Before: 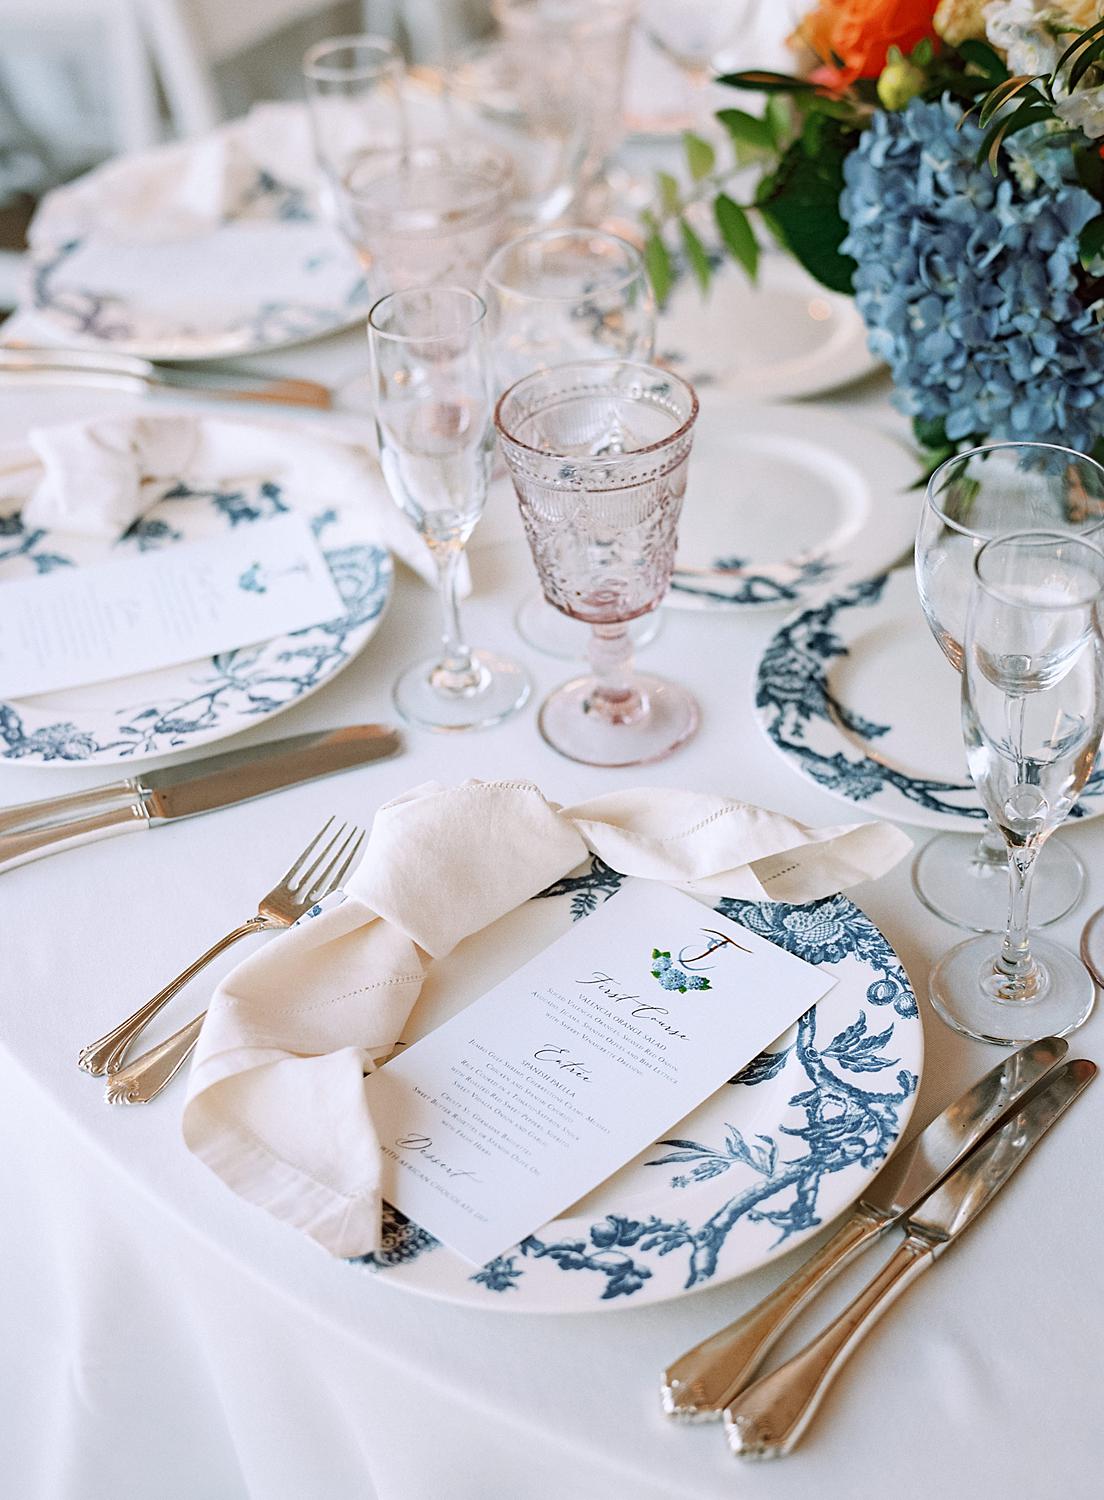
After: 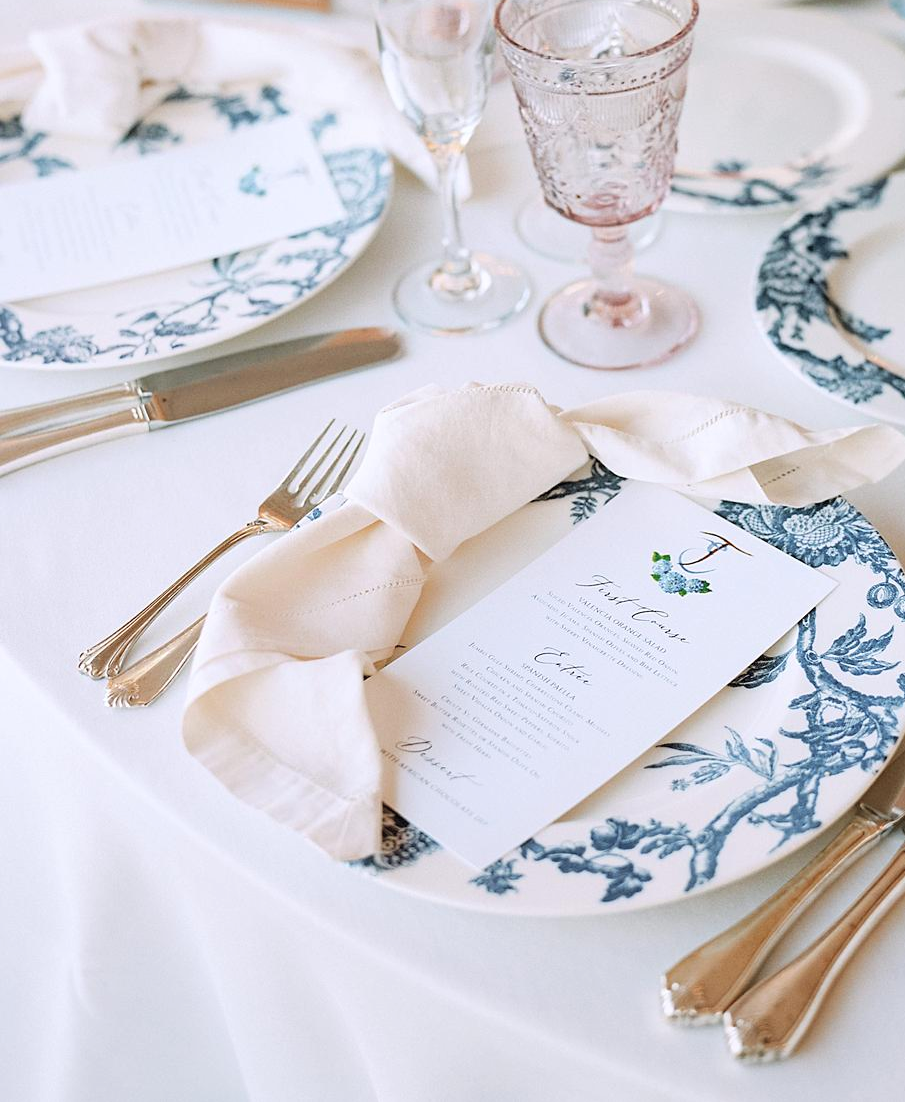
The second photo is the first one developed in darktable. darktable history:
crop: top 26.531%, right 17.959%
contrast brightness saturation: brightness 0.13
